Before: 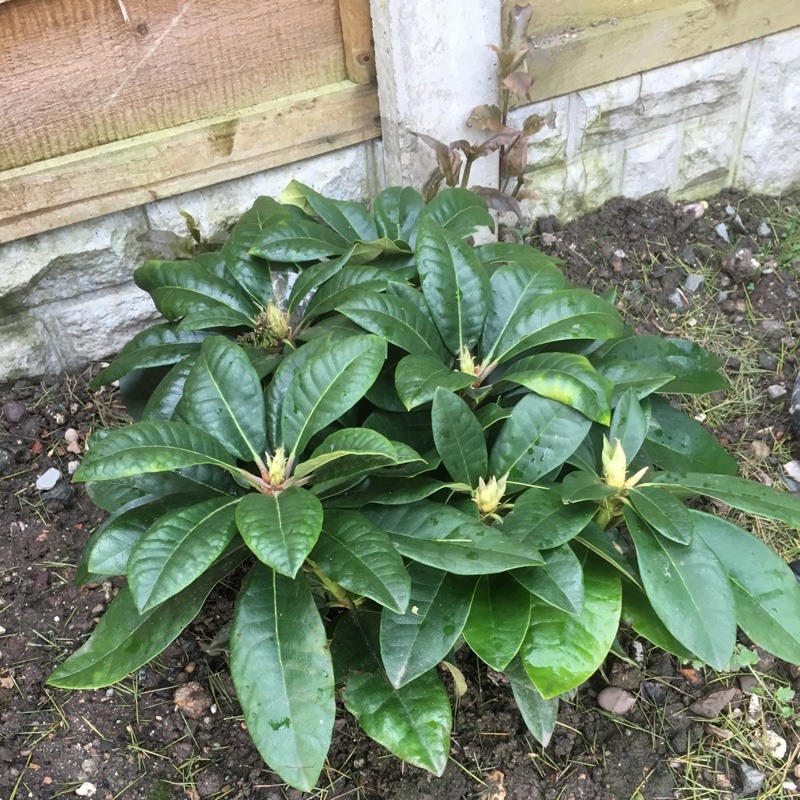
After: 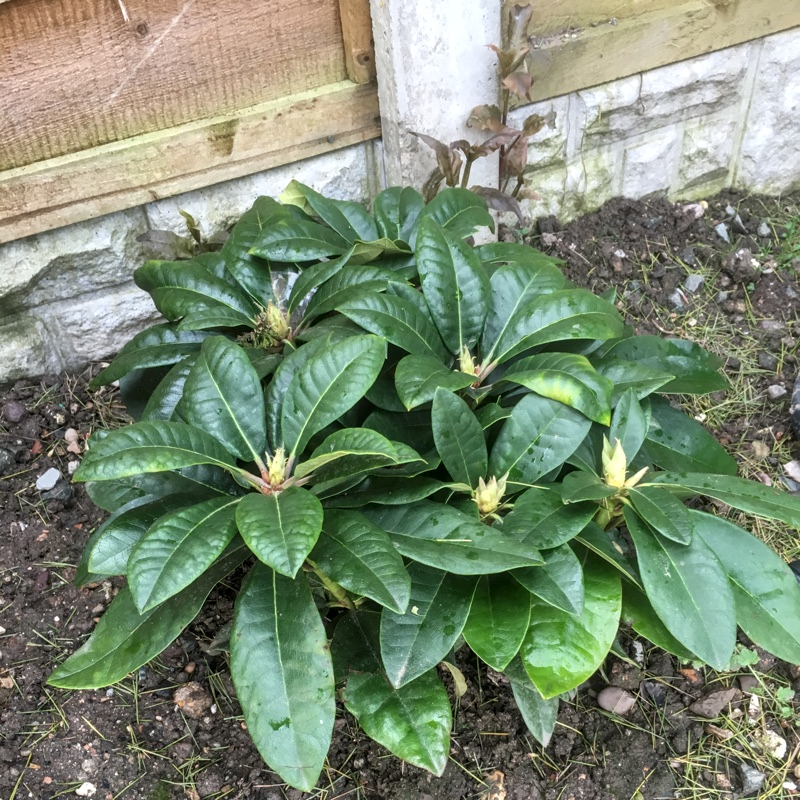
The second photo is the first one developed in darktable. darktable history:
shadows and highlights: shadows 37.63, highlights -27.32, soften with gaussian
local contrast: on, module defaults
